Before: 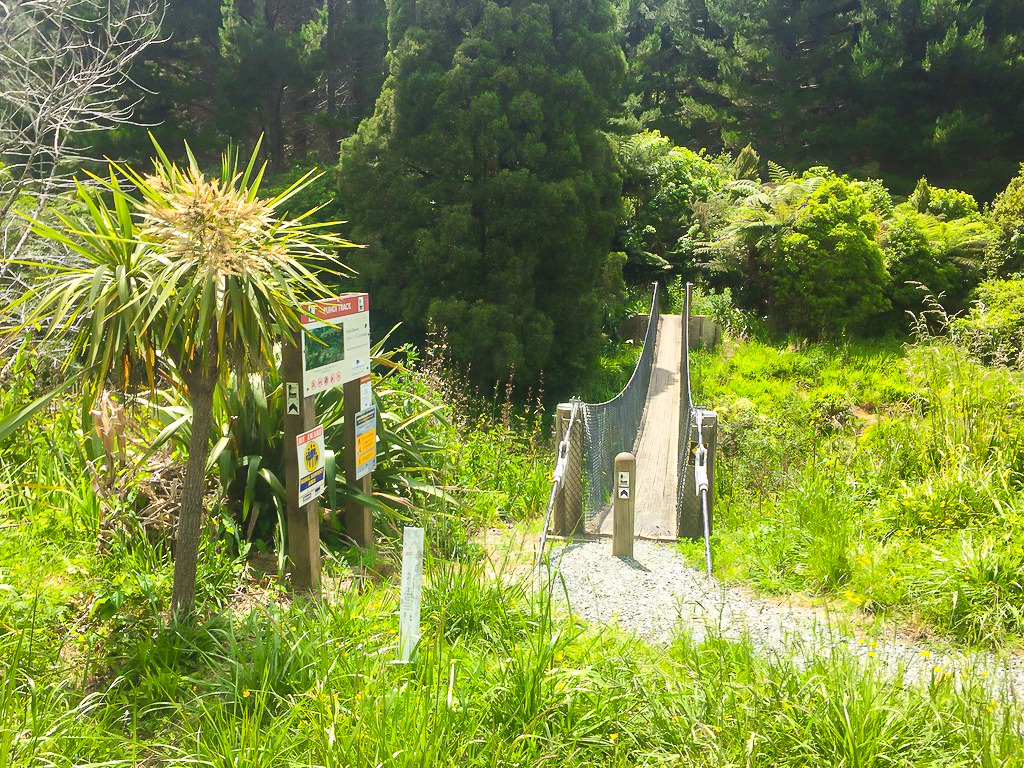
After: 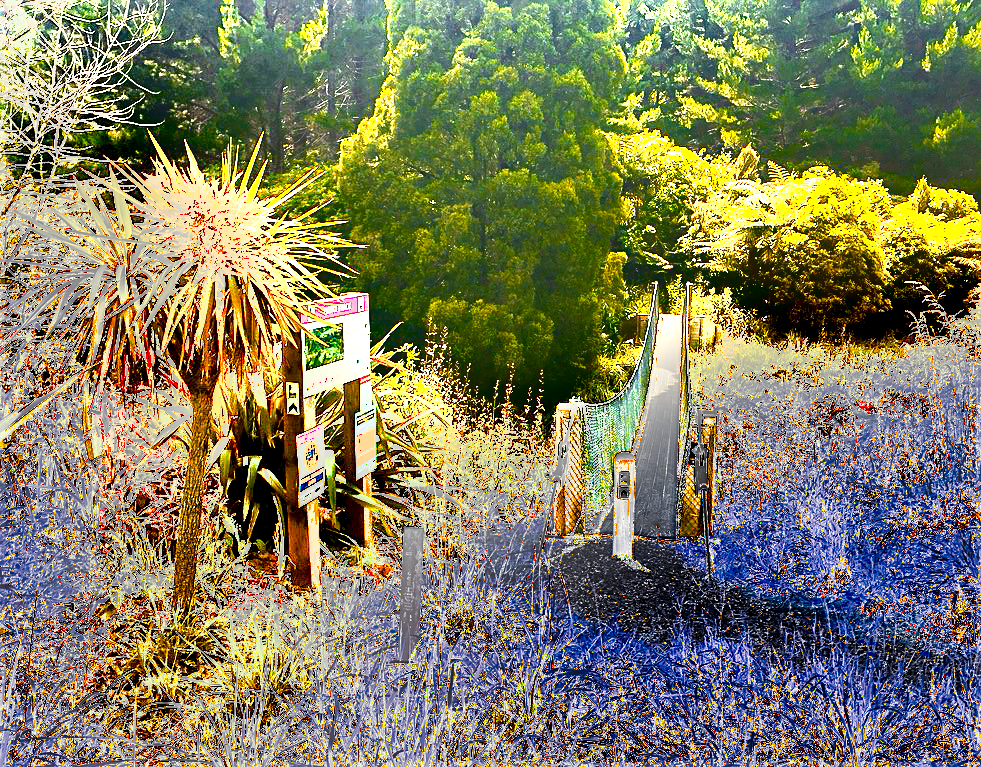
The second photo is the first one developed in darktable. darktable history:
color zones: curves: ch1 [(0.24, 0.629) (0.75, 0.5)]; ch2 [(0.255, 0.454) (0.745, 0.491)], mix 102.12%
crop: right 4.126%, bottom 0.031%
shadows and highlights: soften with gaussian
sharpen: on, module defaults
exposure: exposure 2 EV, compensate exposure bias true, compensate highlight preservation false
color balance rgb: shadows lift › luminance -20%, power › hue 72.24°, highlights gain › luminance 15%, global offset › hue 171.6°, perceptual saturation grading › highlights -15%, perceptual saturation grading › shadows 25%, global vibrance 35%, contrast 10%
